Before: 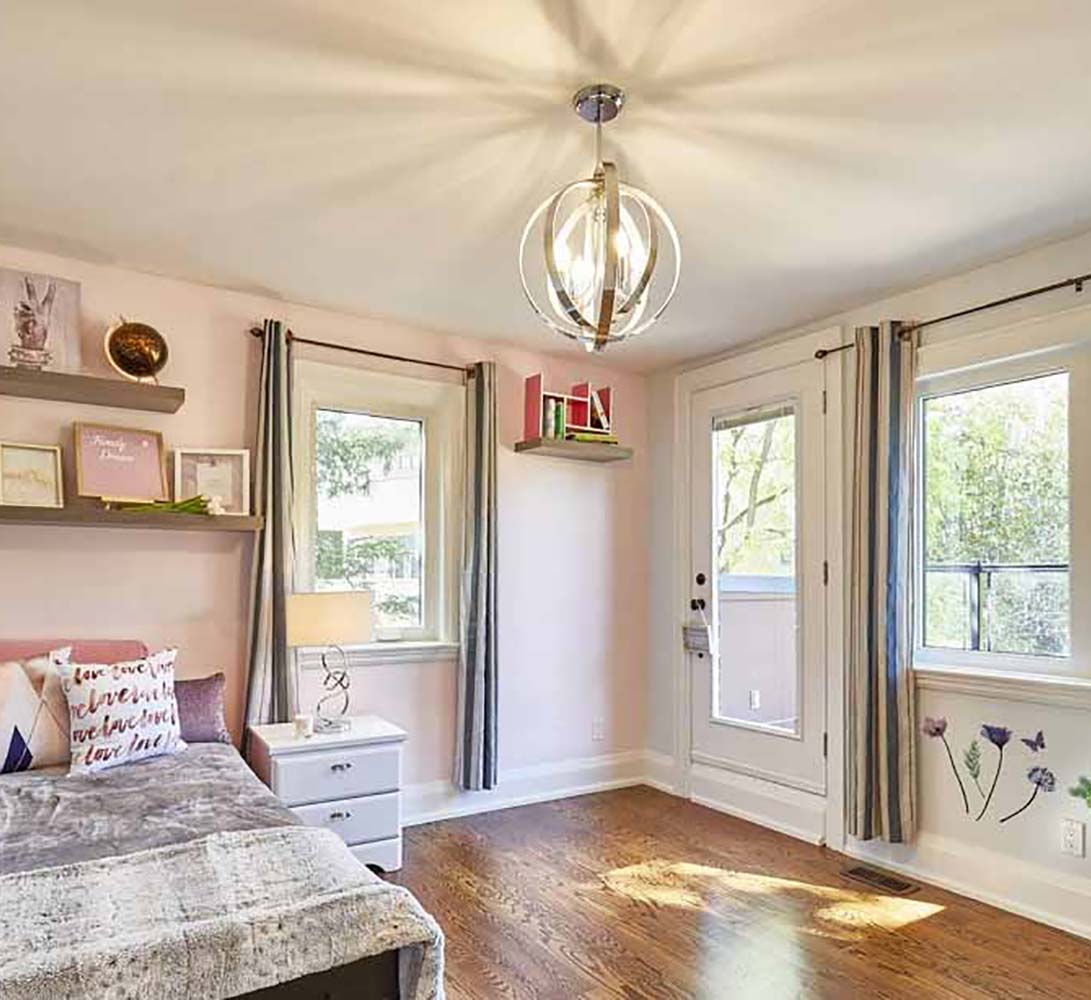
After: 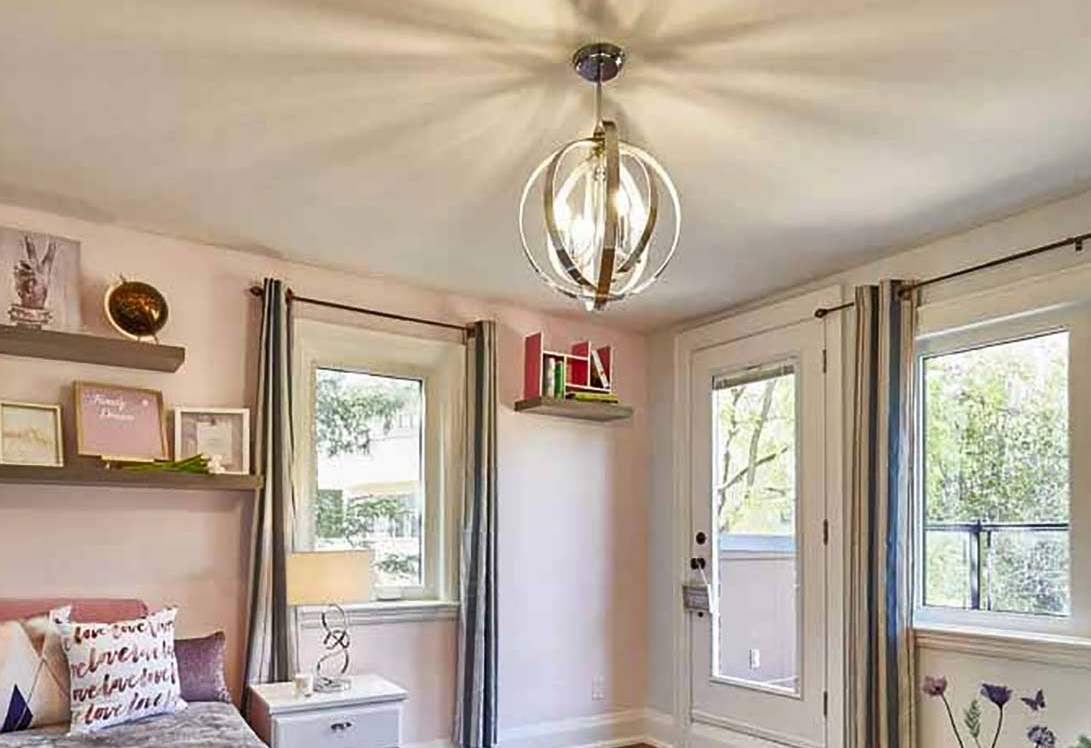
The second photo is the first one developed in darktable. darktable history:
crop: top 4.192%, bottom 20.966%
shadows and highlights: soften with gaussian
